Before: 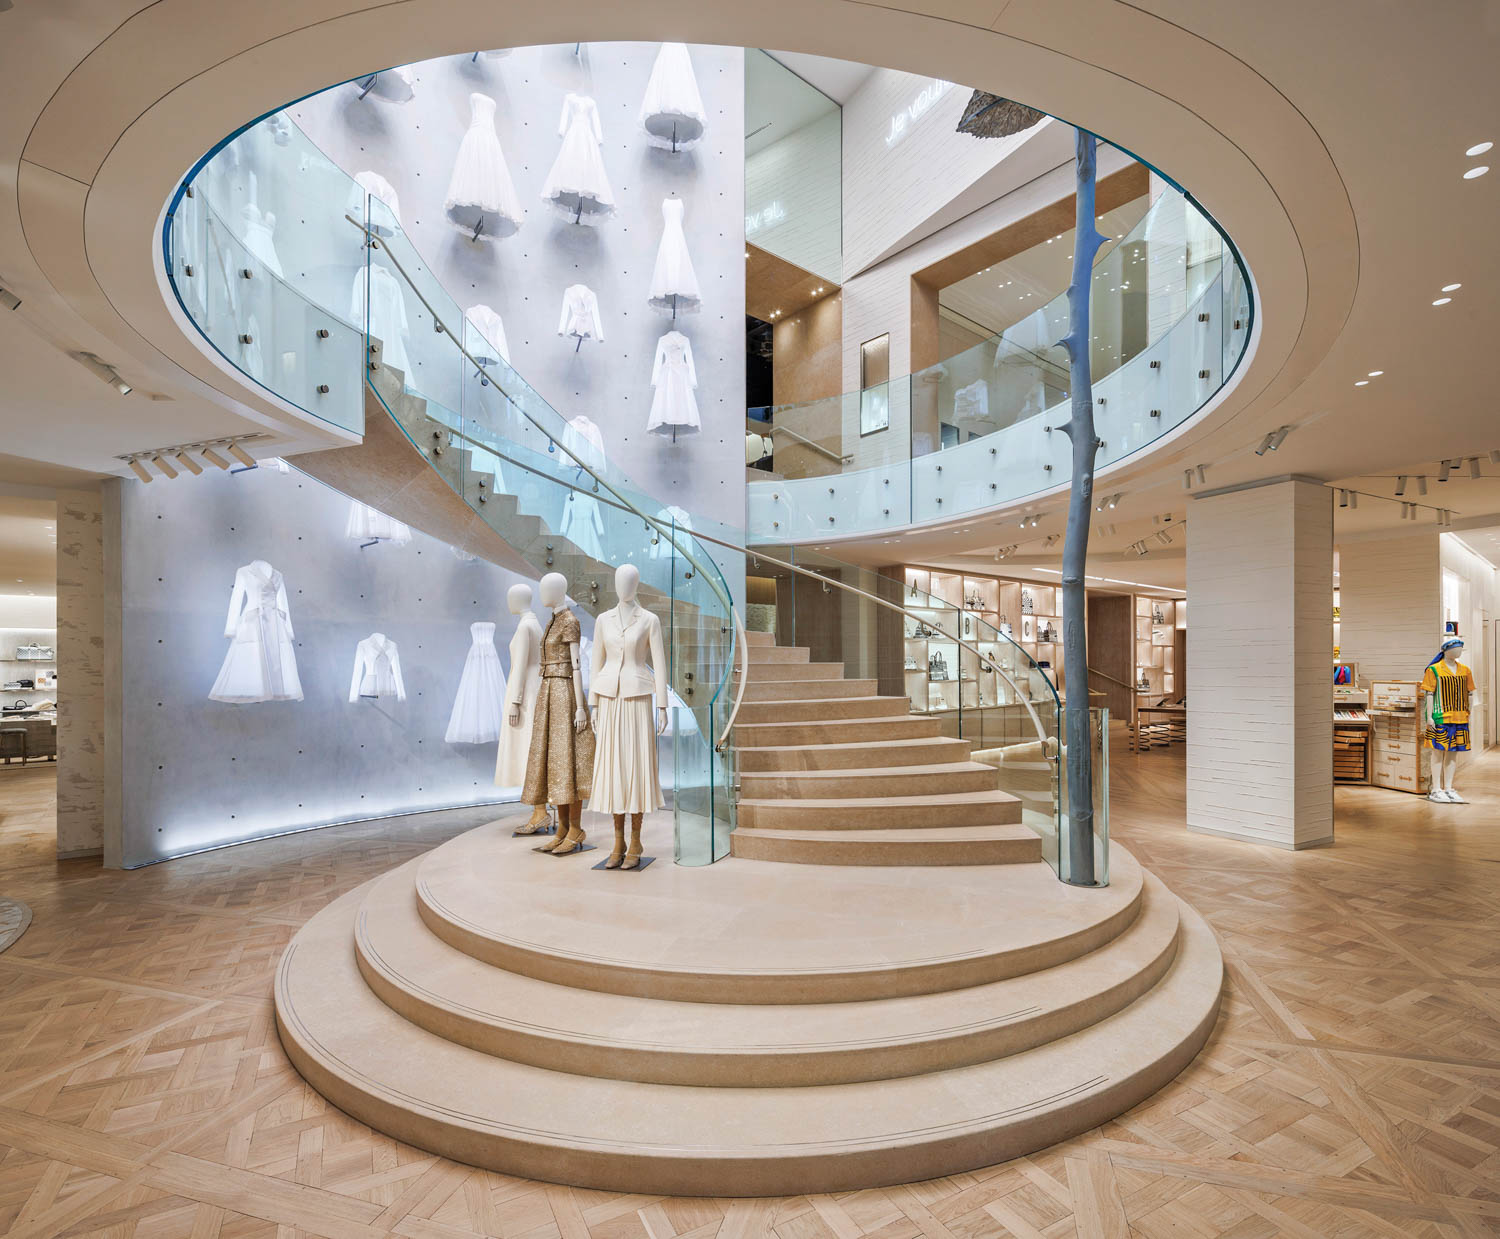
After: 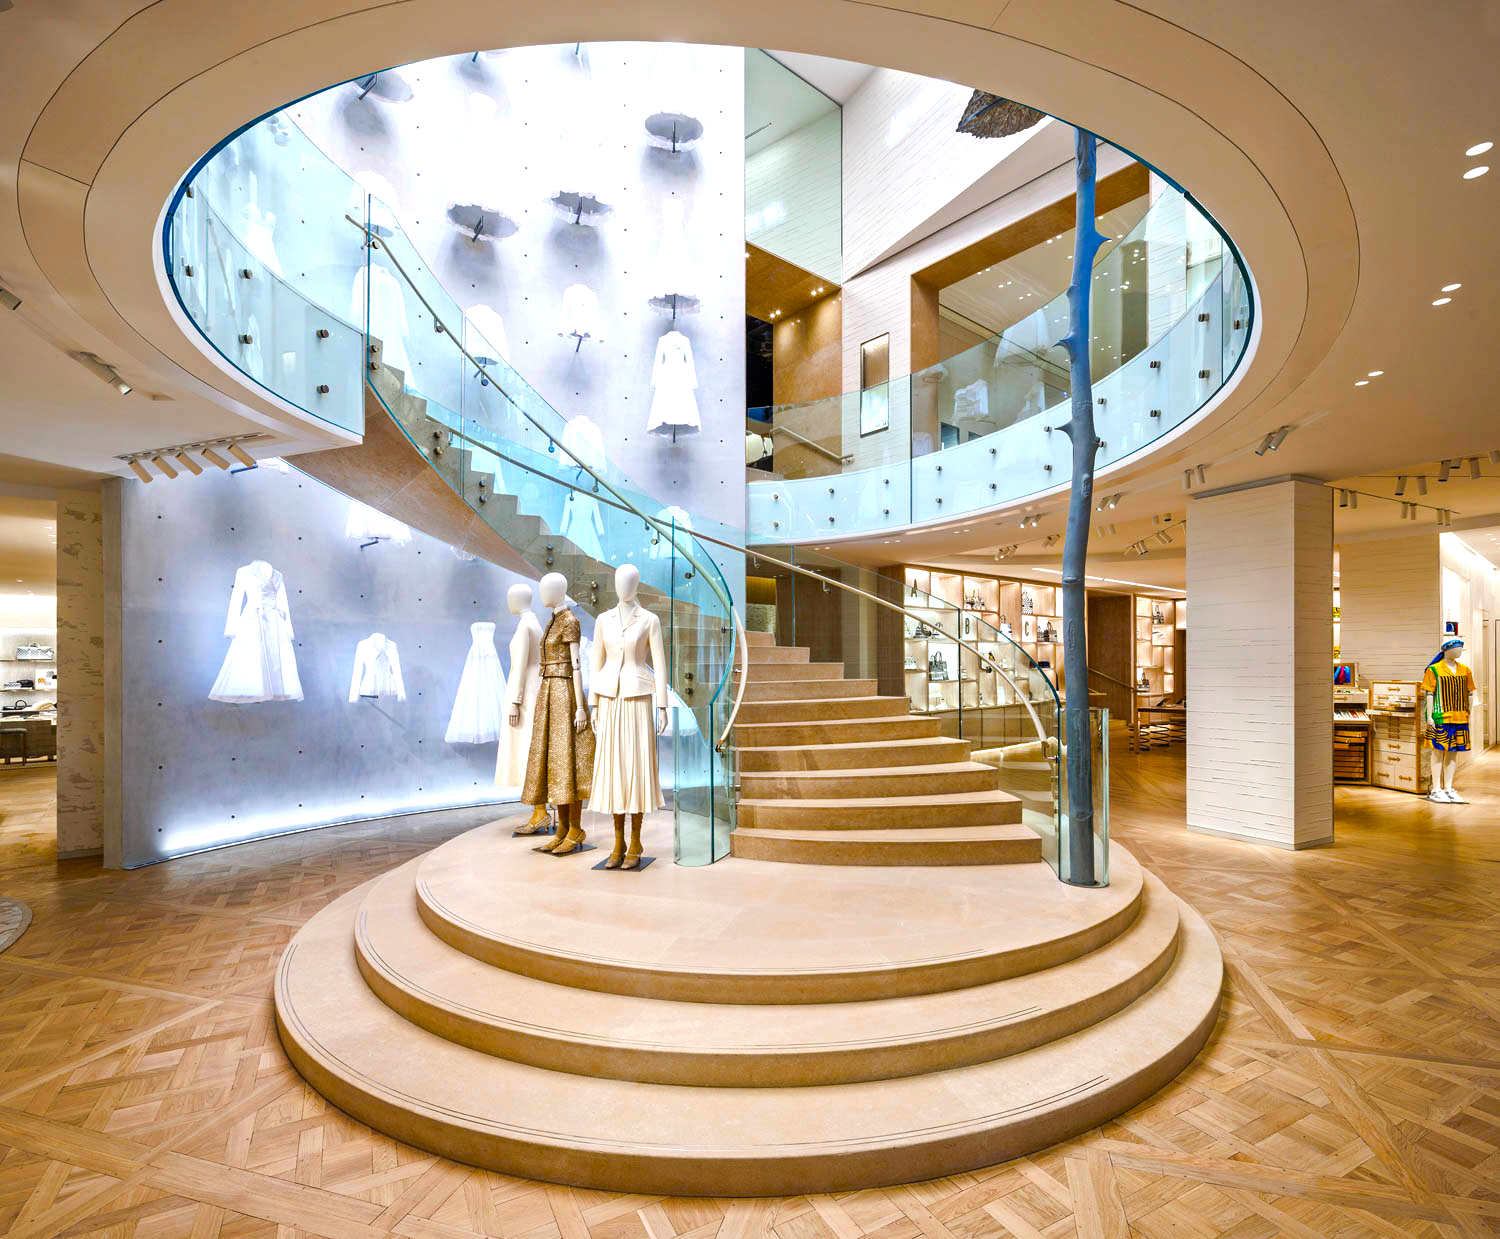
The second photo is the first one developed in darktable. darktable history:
color balance rgb: linear chroma grading › global chroma 9%, perceptual saturation grading › global saturation 36%, perceptual saturation grading › shadows 35%, perceptual brilliance grading › global brilliance 15%, perceptual brilliance grading › shadows -35%, global vibrance 15%
